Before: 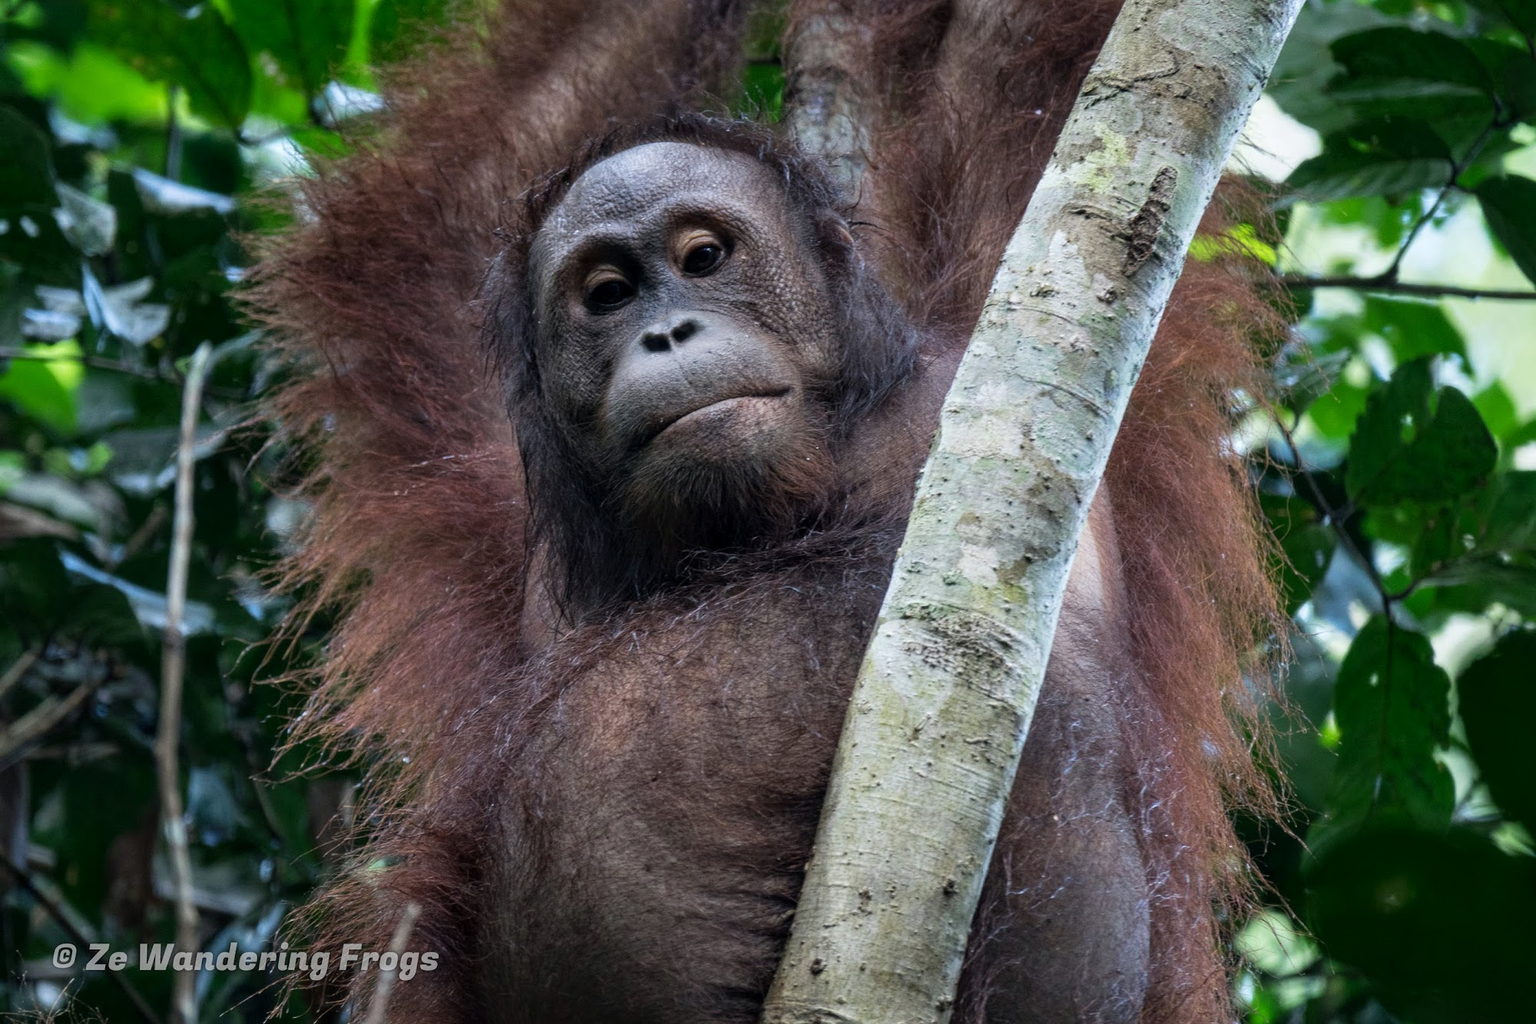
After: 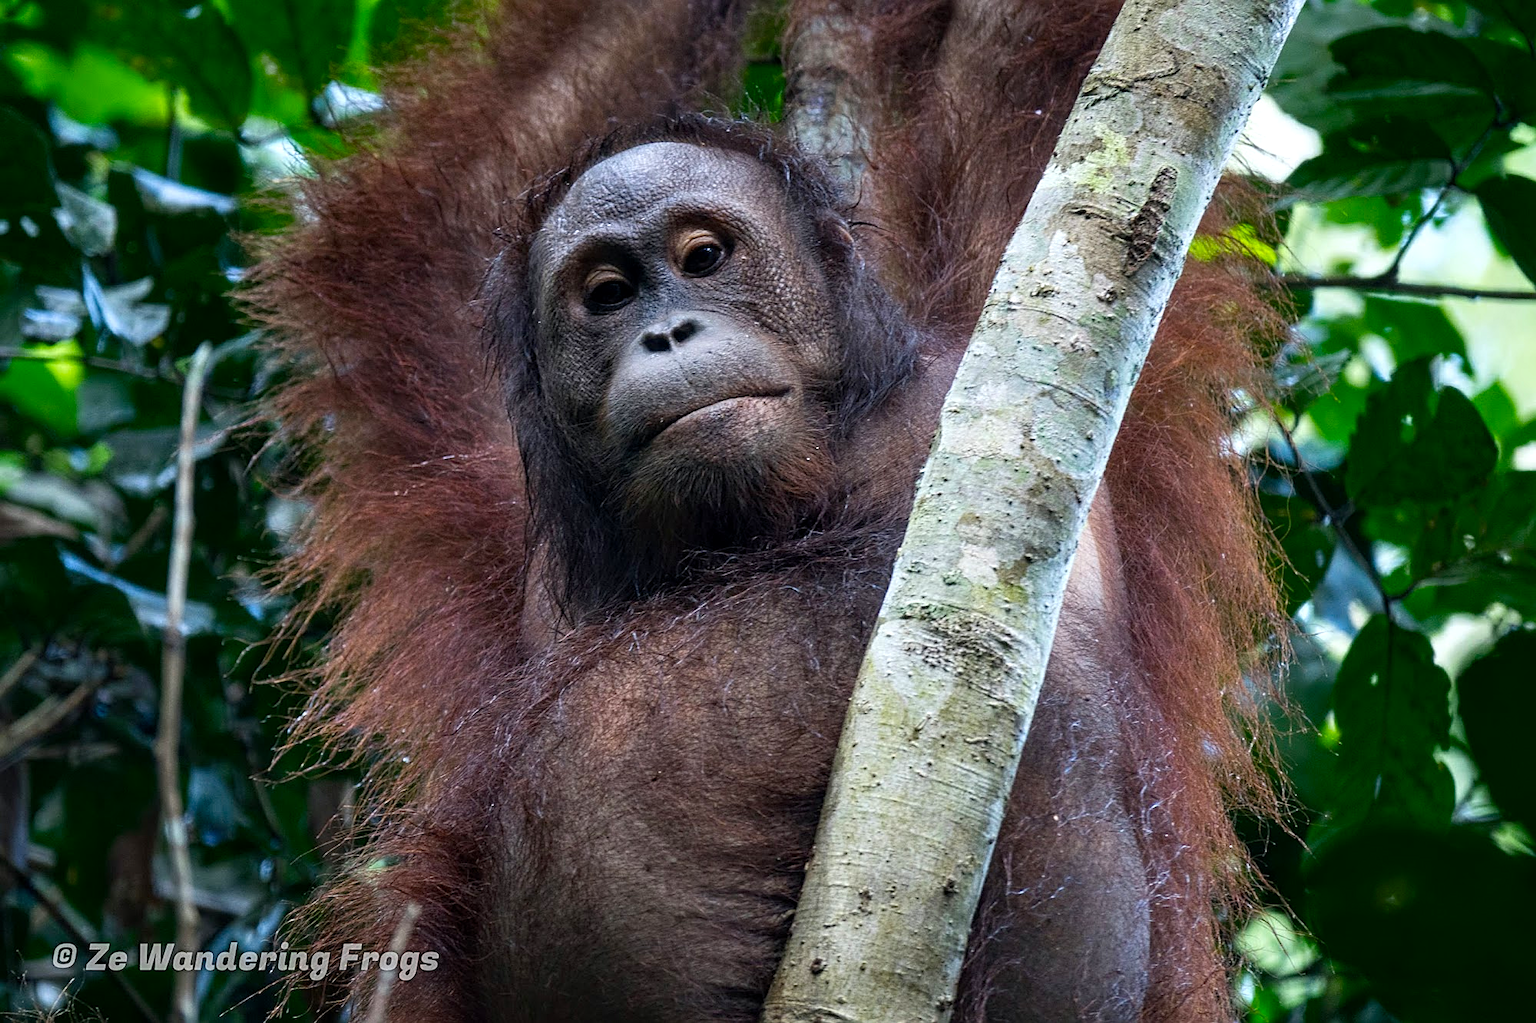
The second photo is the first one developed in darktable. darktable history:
sharpen: on, module defaults
color balance rgb: linear chroma grading › shadows 16%, perceptual saturation grading › global saturation 8%, perceptual saturation grading › shadows 4%, perceptual brilliance grading › global brilliance 2%, perceptual brilliance grading › highlights 8%, perceptual brilliance grading › shadows -4%, global vibrance 16%, saturation formula JzAzBz (2021)
